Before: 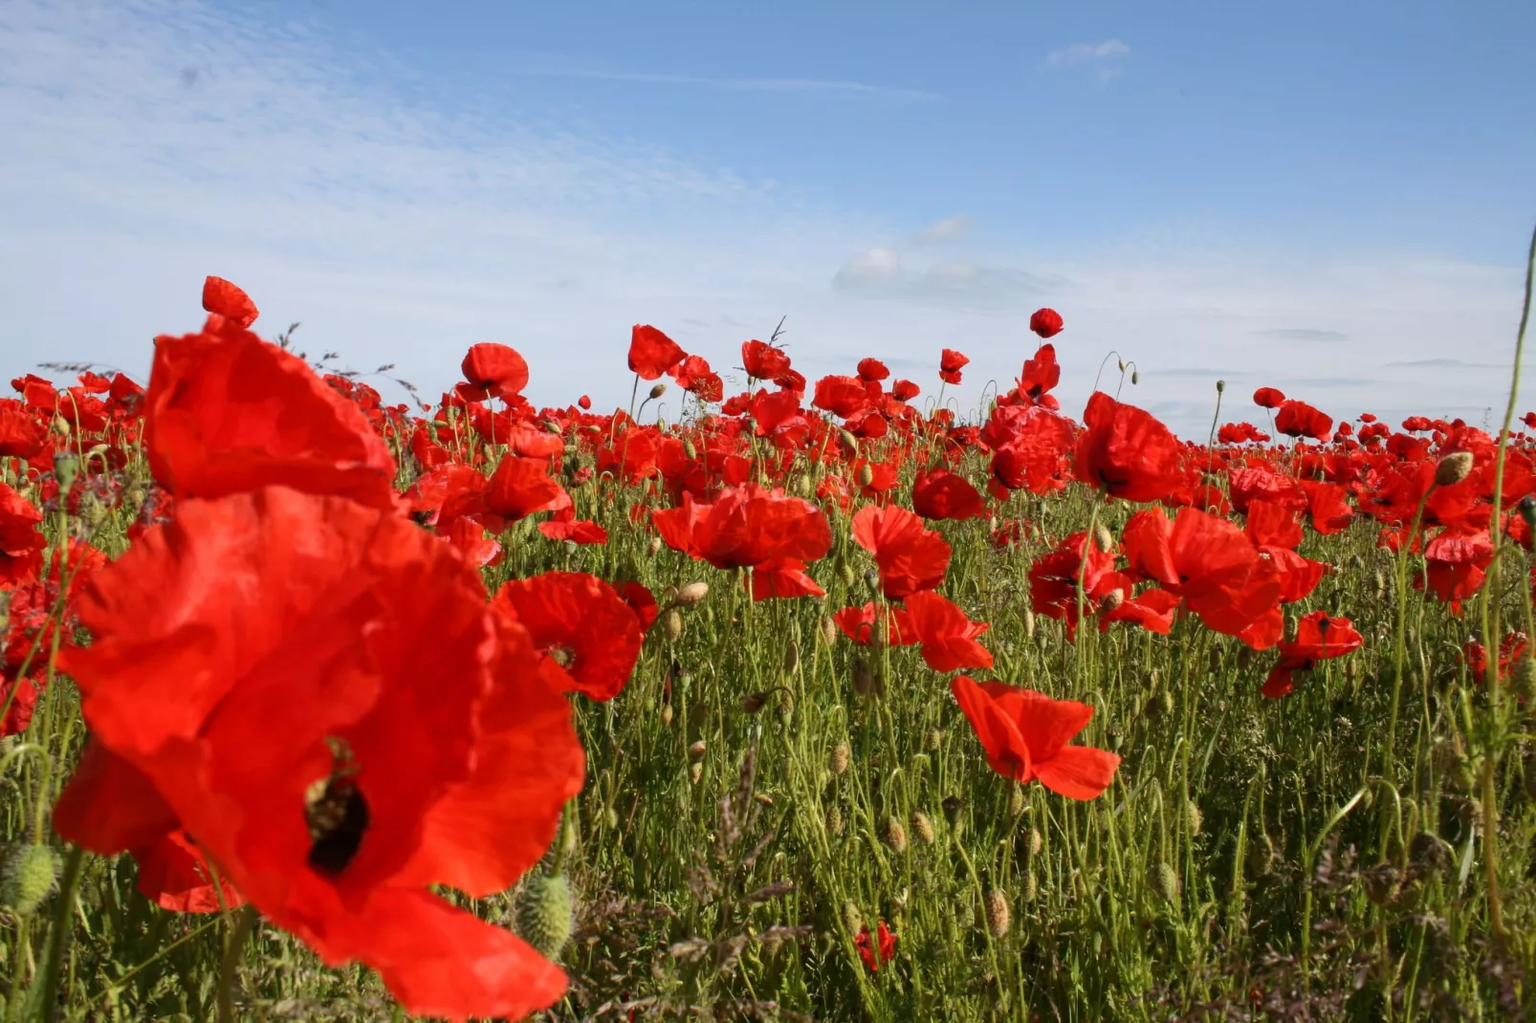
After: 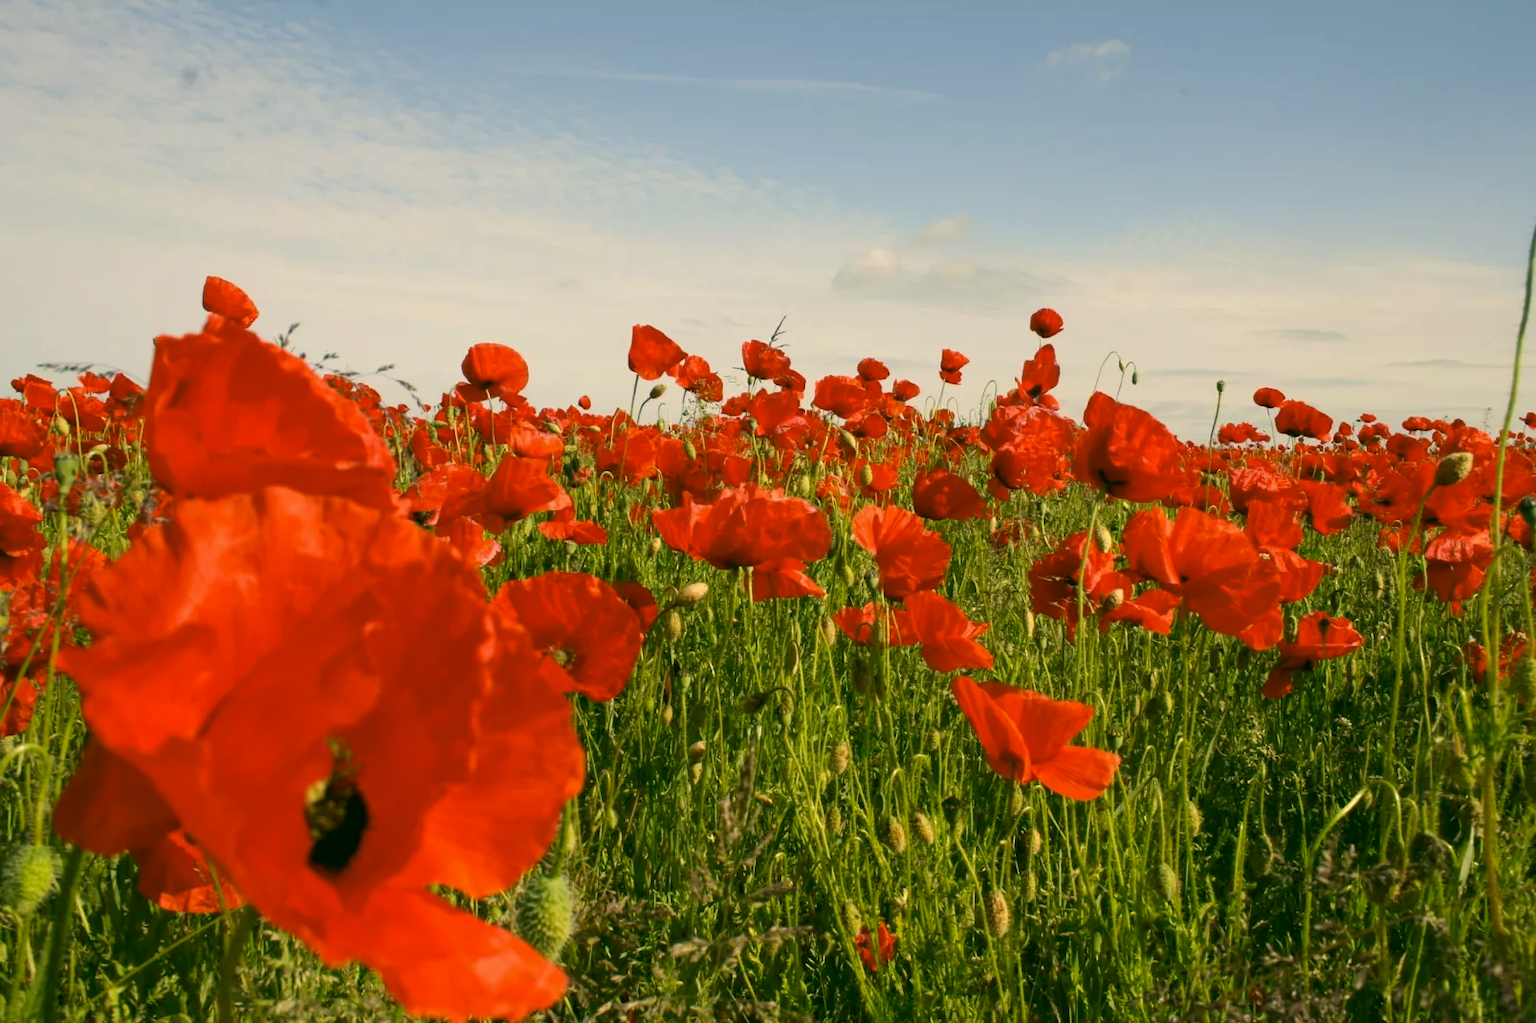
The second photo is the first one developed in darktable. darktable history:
color correction: highlights a* 5.23, highlights b* 24.24, shadows a* -15.69, shadows b* 3.88
